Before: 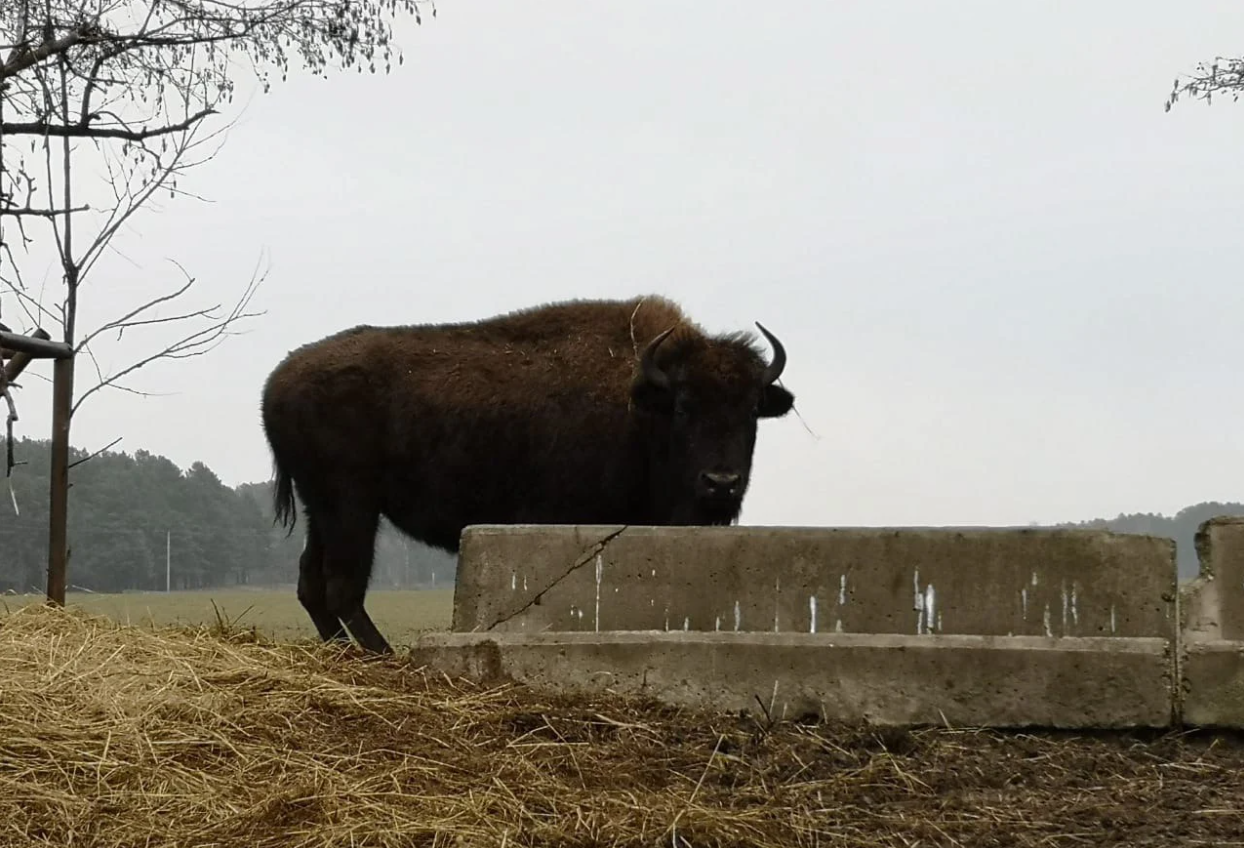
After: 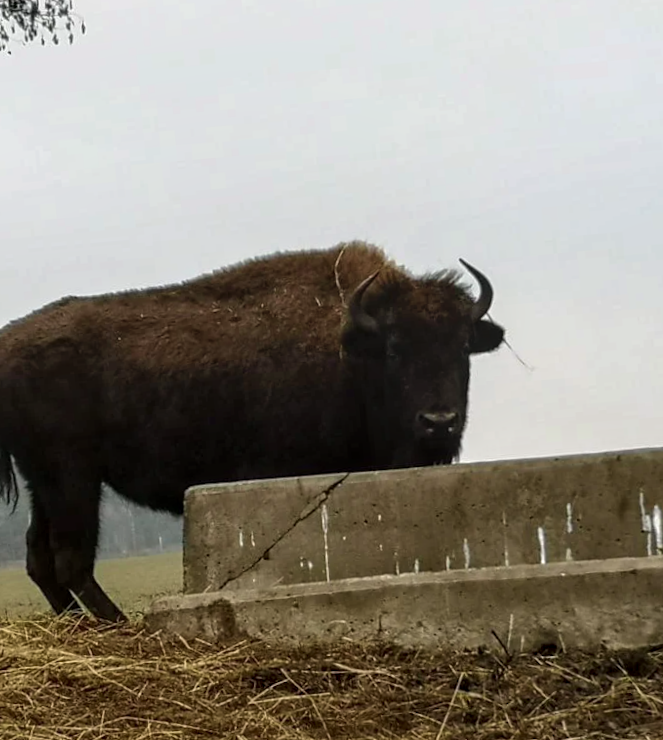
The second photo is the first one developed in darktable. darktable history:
velvia: on, module defaults
crop: left 21.674%, right 22.086%
local contrast: detail 130%
rotate and perspective: rotation -5°, crop left 0.05, crop right 0.952, crop top 0.11, crop bottom 0.89
